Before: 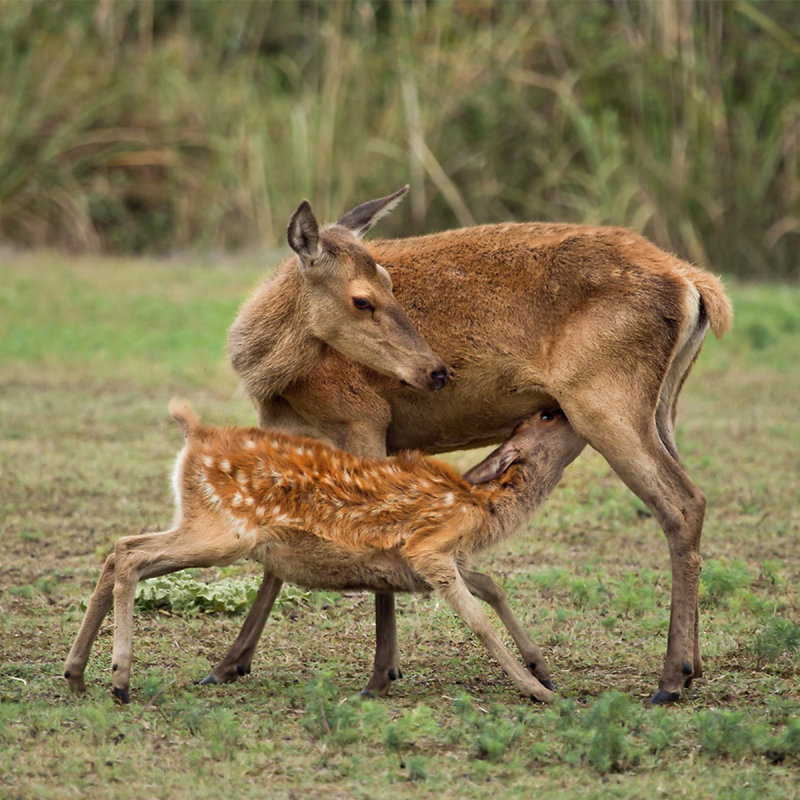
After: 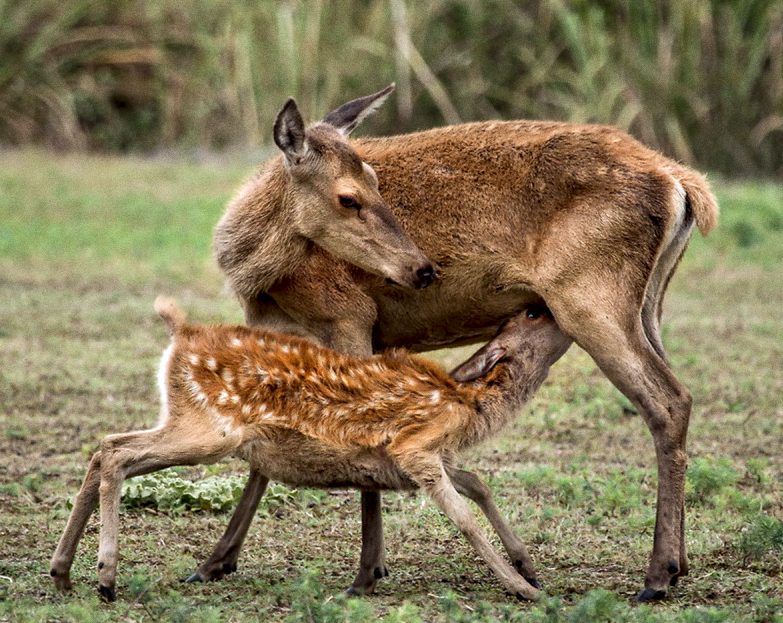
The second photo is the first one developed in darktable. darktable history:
crop and rotate: left 1.814%, top 12.818%, right 0.25%, bottom 9.225%
white balance: red 0.984, blue 1.059
grain: coarseness 0.09 ISO
local contrast: detail 150%
